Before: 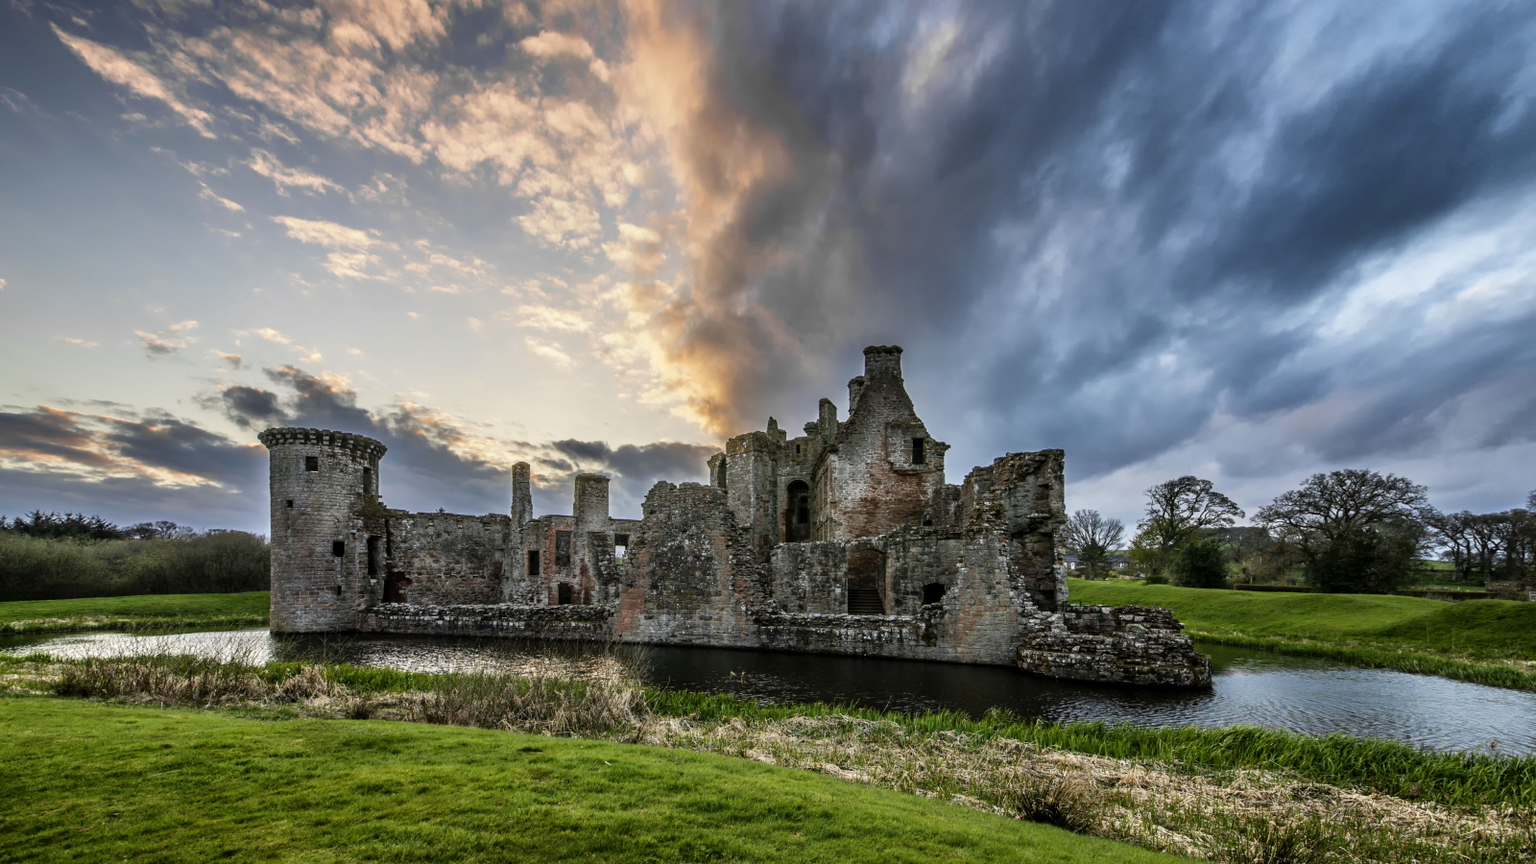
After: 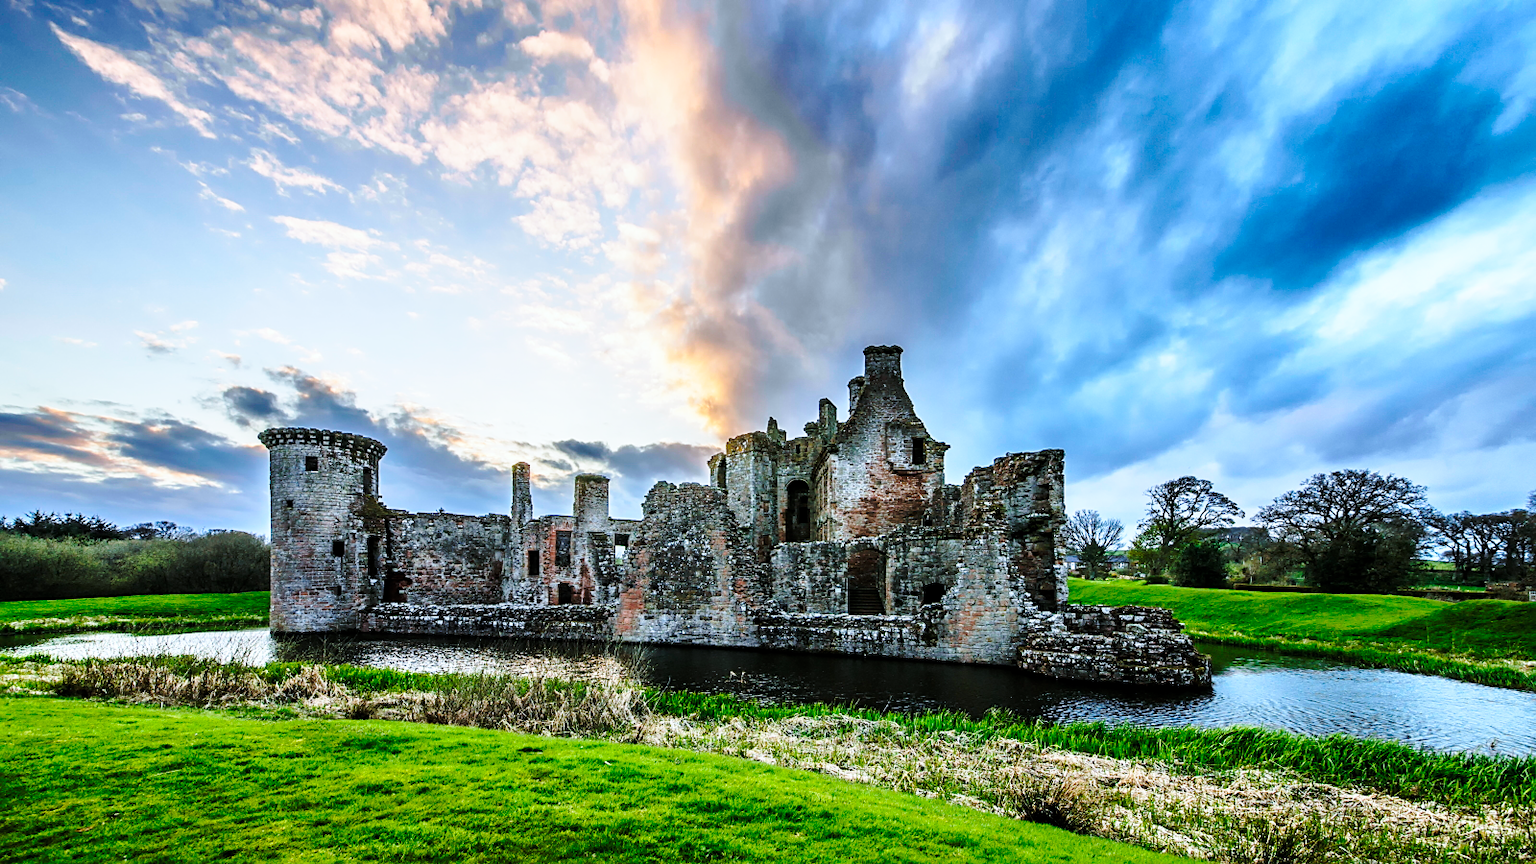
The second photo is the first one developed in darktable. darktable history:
sharpen: radius 1.864, amount 0.398, threshold 1.271
contrast brightness saturation: contrast 0.07, brightness 0.08, saturation 0.18
white balance: red 0.931, blue 1.11
base curve: curves: ch0 [(0, 0) (0.036, 0.037) (0.121, 0.228) (0.46, 0.76) (0.859, 0.983) (1, 1)], preserve colors none
